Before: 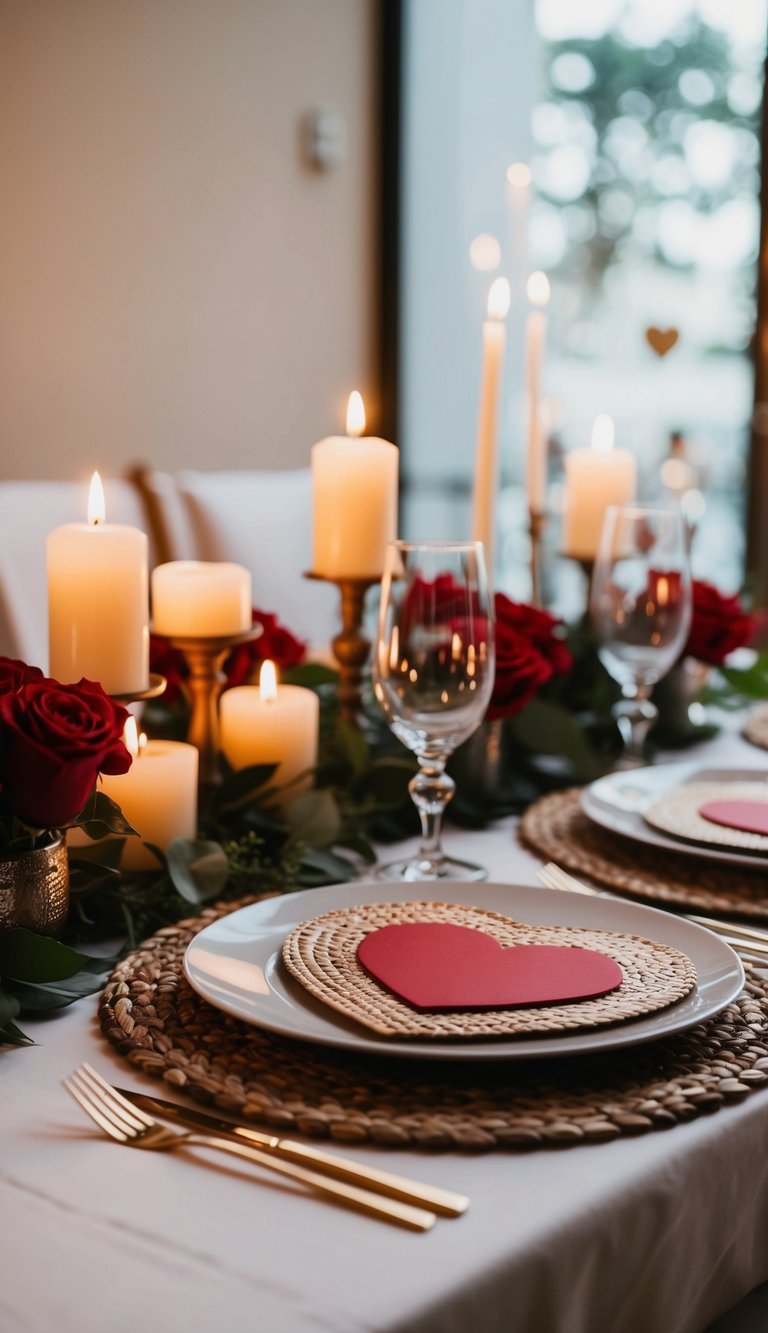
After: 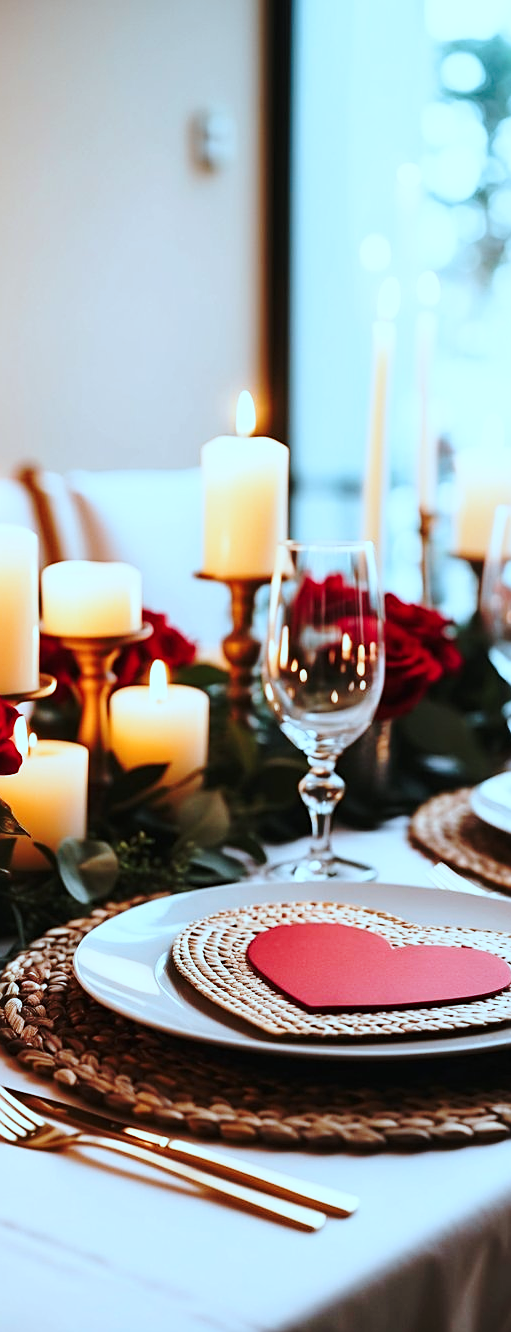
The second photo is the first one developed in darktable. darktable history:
crop and rotate: left 14.436%, right 18.898%
base curve: curves: ch0 [(0, 0) (0.036, 0.037) (0.121, 0.228) (0.46, 0.76) (0.859, 0.983) (1, 1)], preserve colors none
sharpen: on, module defaults
color correction: highlights a* -10.69, highlights b* -19.19
